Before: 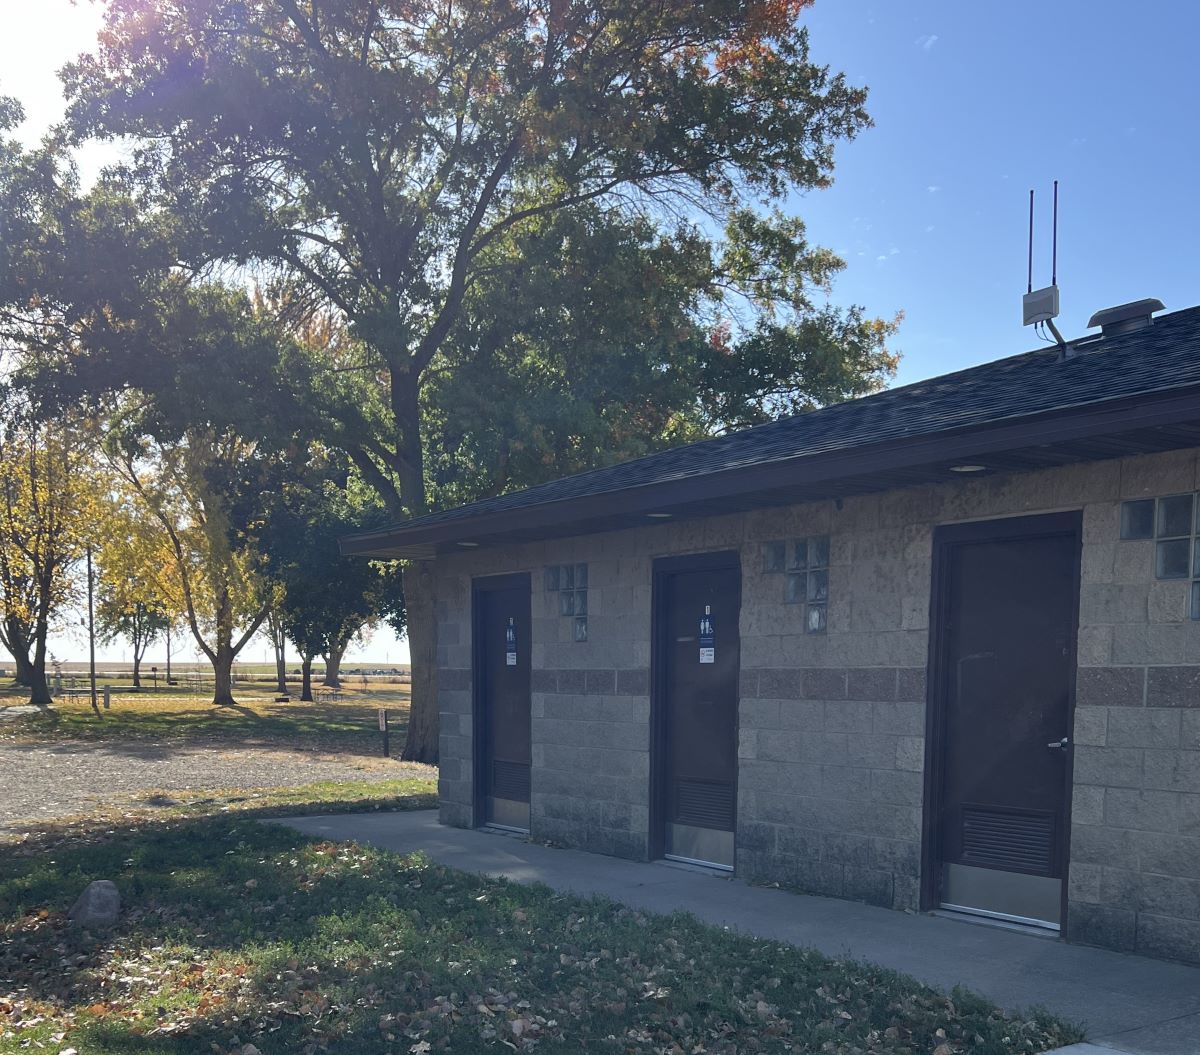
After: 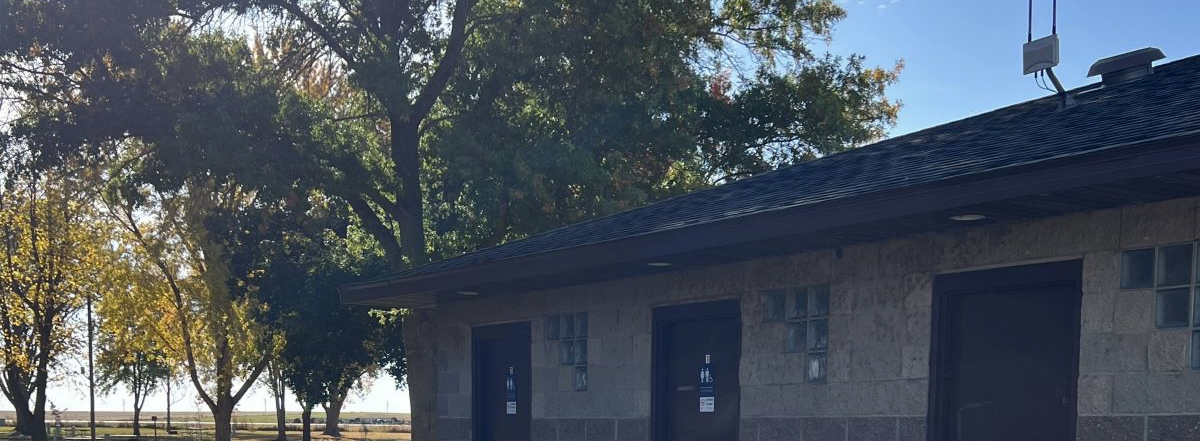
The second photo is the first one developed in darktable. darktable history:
crop and rotate: top 23.84%, bottom 34.294%
contrast brightness saturation: brightness -0.09
